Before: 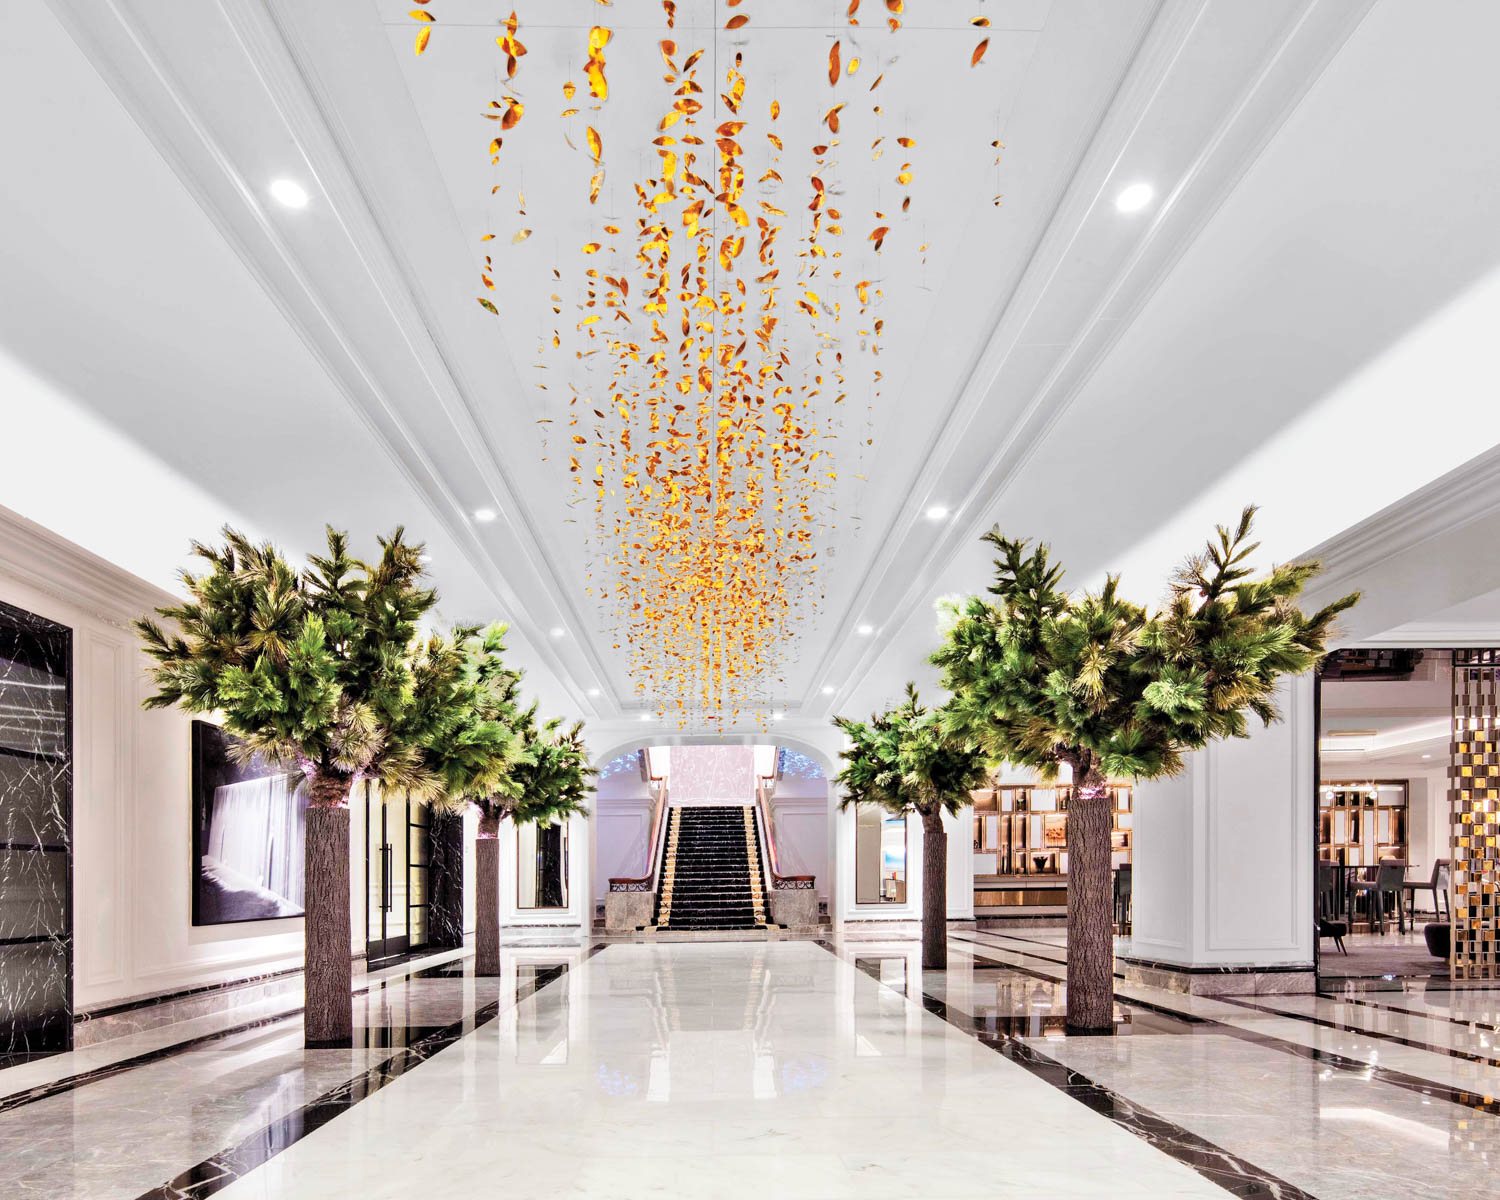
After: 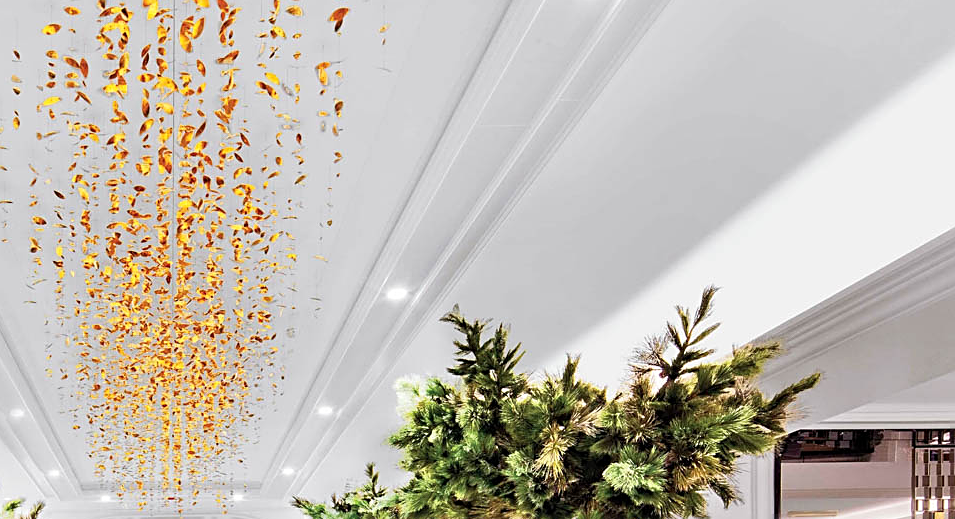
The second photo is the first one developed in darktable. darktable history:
crop: left 36.005%, top 18.293%, right 0.31%, bottom 38.444%
sharpen: on, module defaults
